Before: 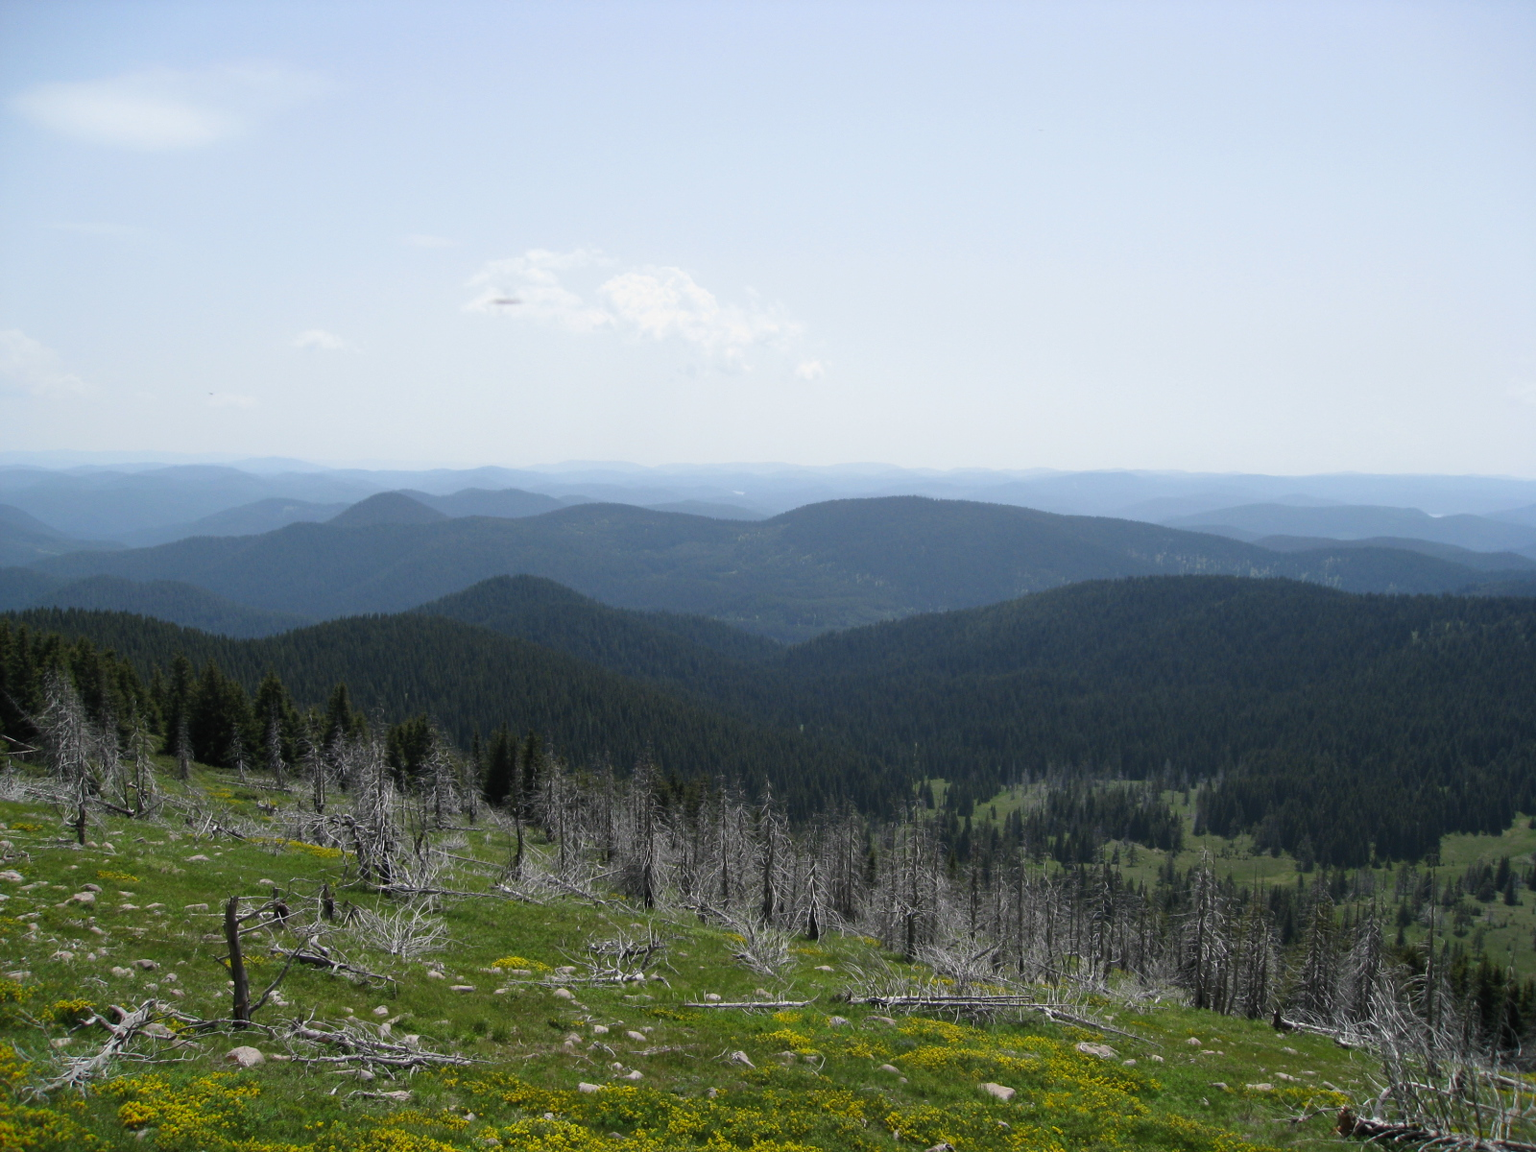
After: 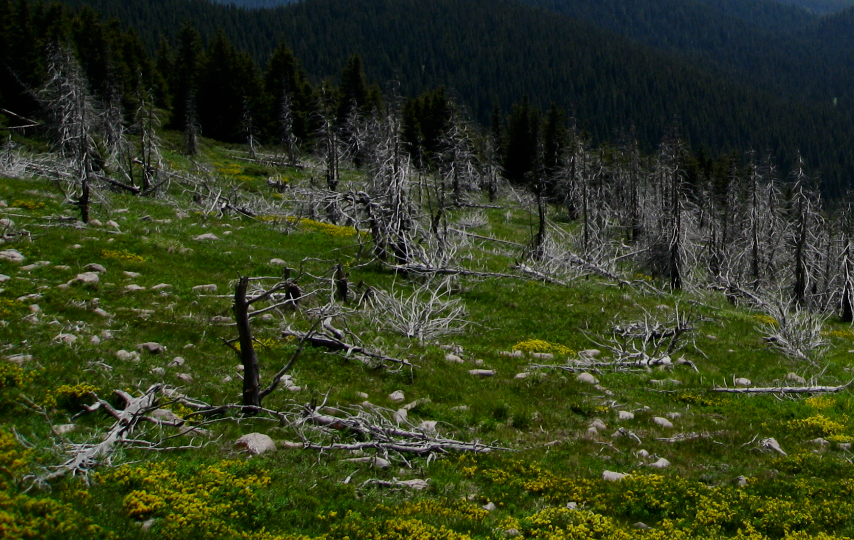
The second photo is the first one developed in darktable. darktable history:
contrast brightness saturation: brightness -0.09
crop and rotate: top 54.778%, right 46.61%, bottom 0.159%
sigmoid: skew -0.2, preserve hue 0%, red attenuation 0.1, red rotation 0.035, green attenuation 0.1, green rotation -0.017, blue attenuation 0.15, blue rotation -0.052, base primaries Rec2020
